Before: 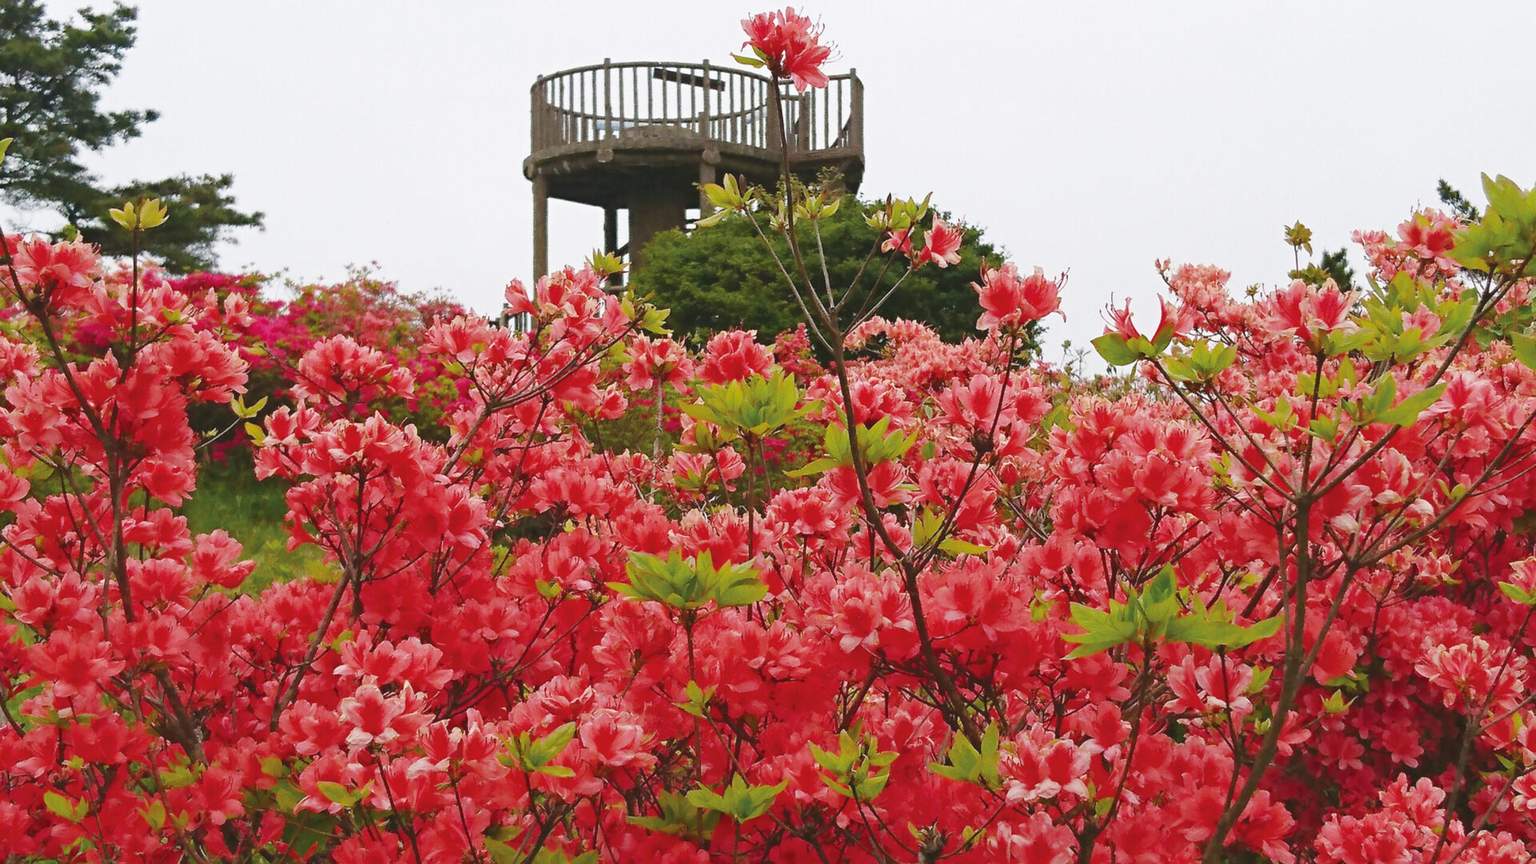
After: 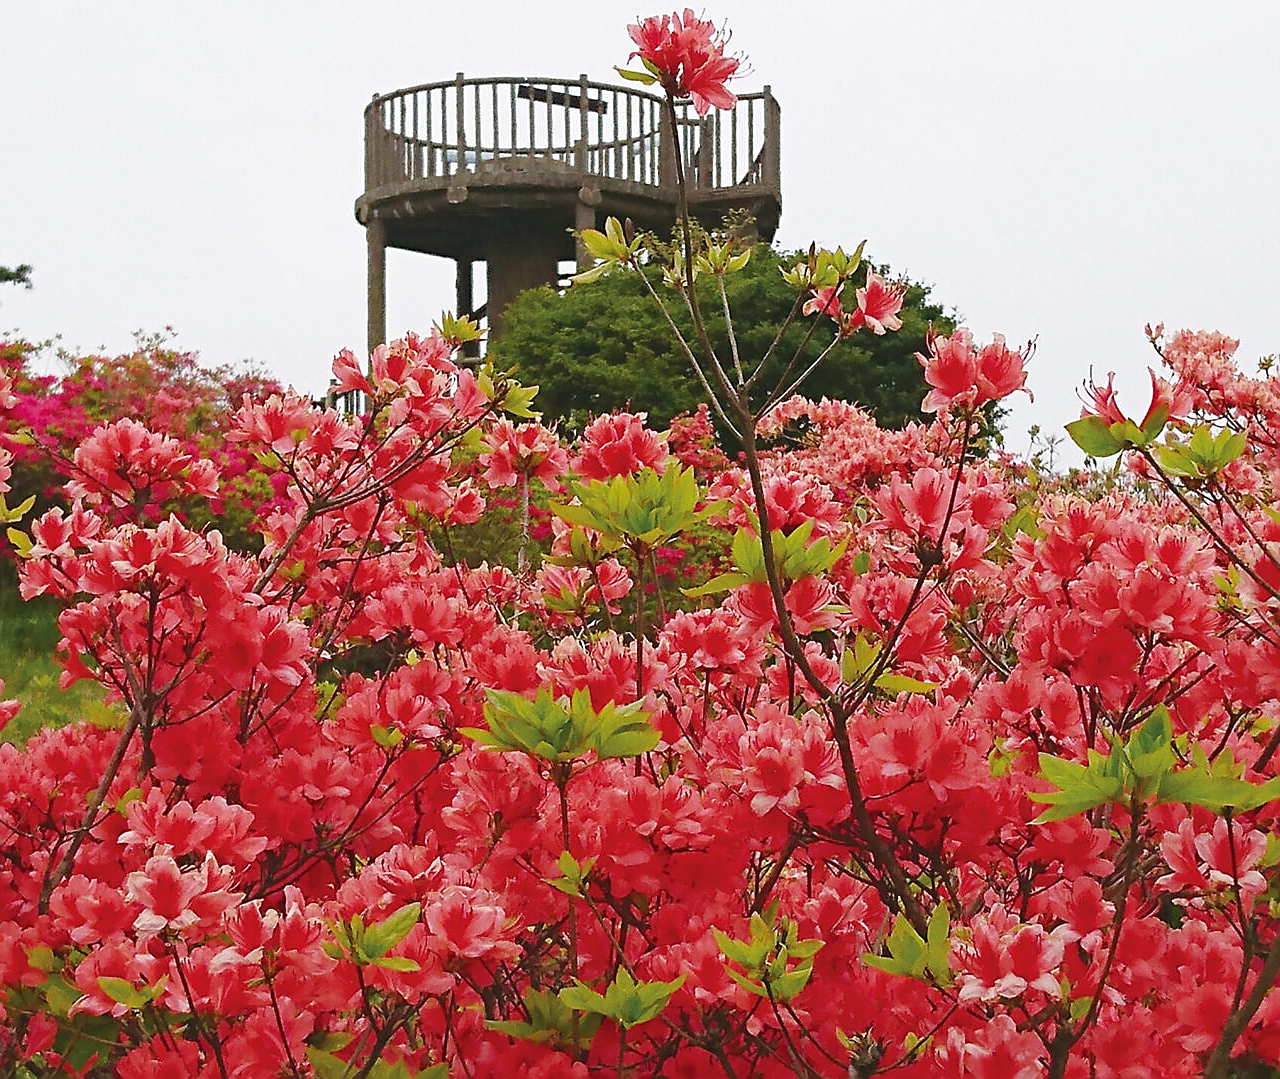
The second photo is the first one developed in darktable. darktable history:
crop and rotate: left 15.589%, right 17.694%
sharpen: radius 1.366, amount 1.233, threshold 0.63
